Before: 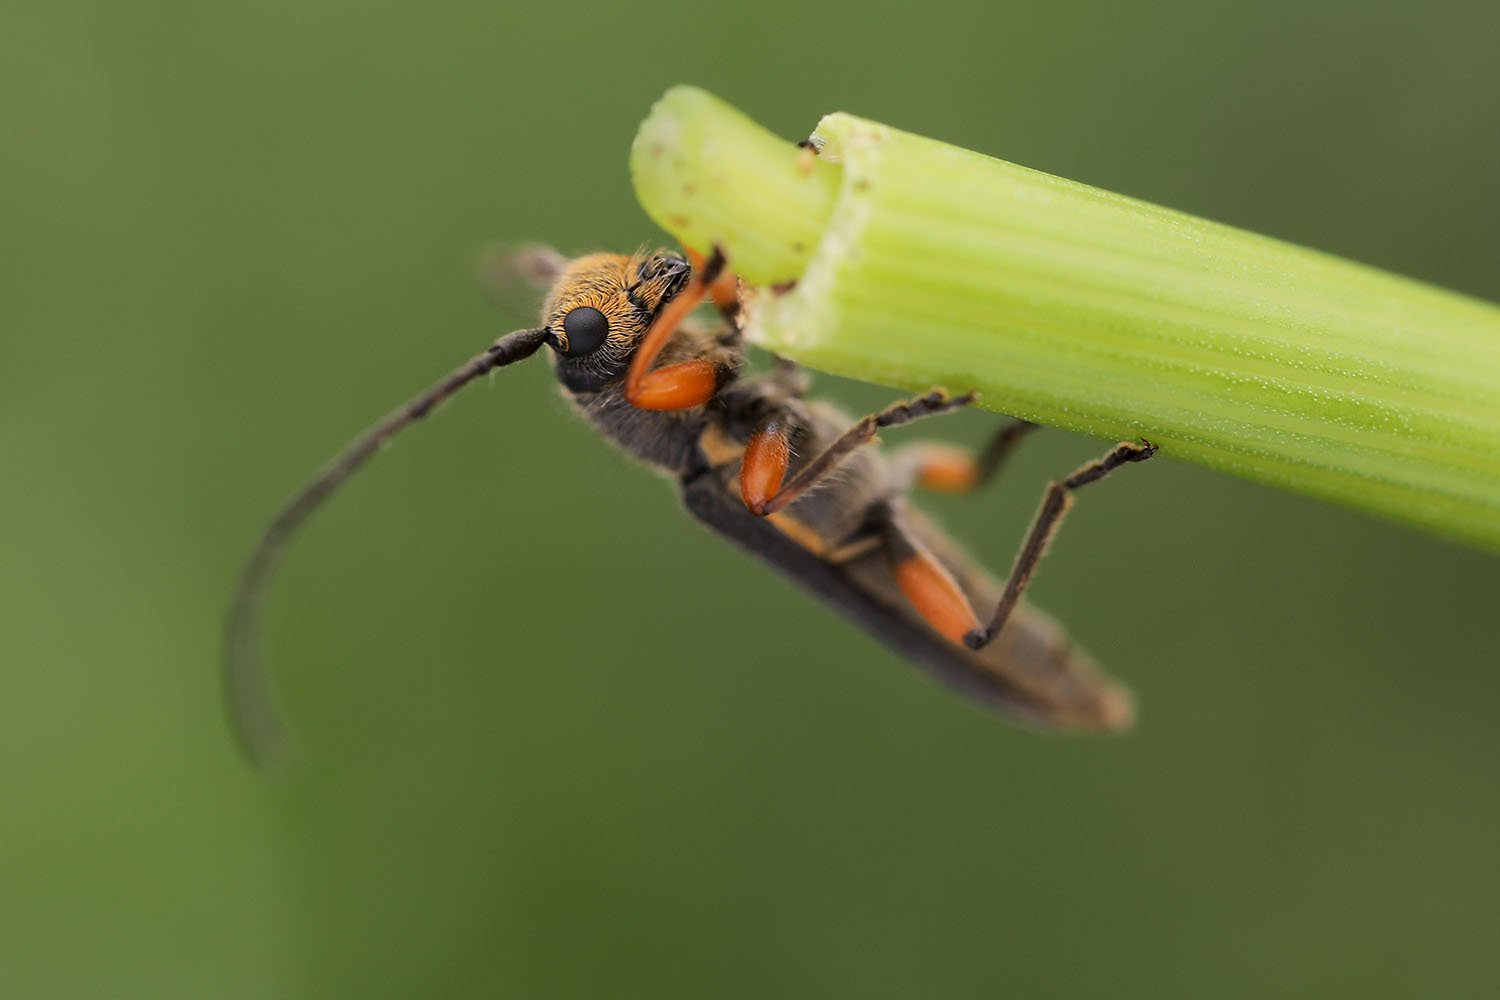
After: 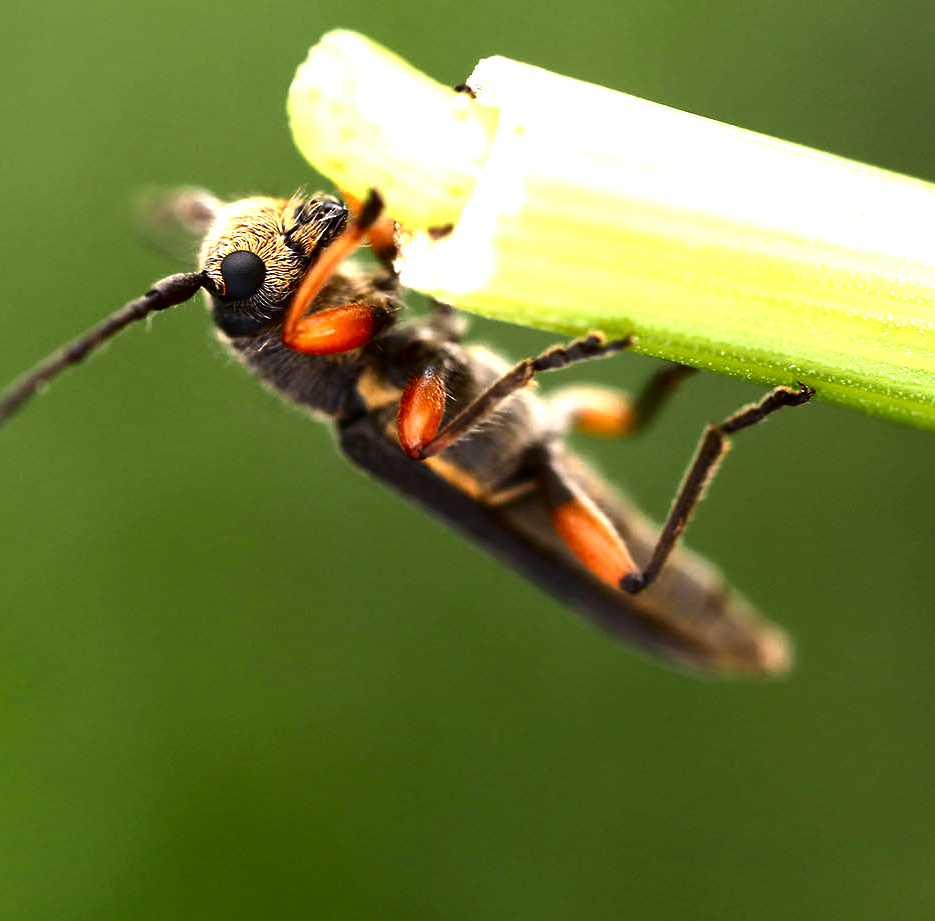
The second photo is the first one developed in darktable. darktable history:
contrast brightness saturation: brightness -0.52
crop and rotate: left 22.918%, top 5.629%, right 14.711%, bottom 2.247%
exposure: black level correction 0, exposure 1.5 EV, compensate exposure bias true, compensate highlight preservation false
